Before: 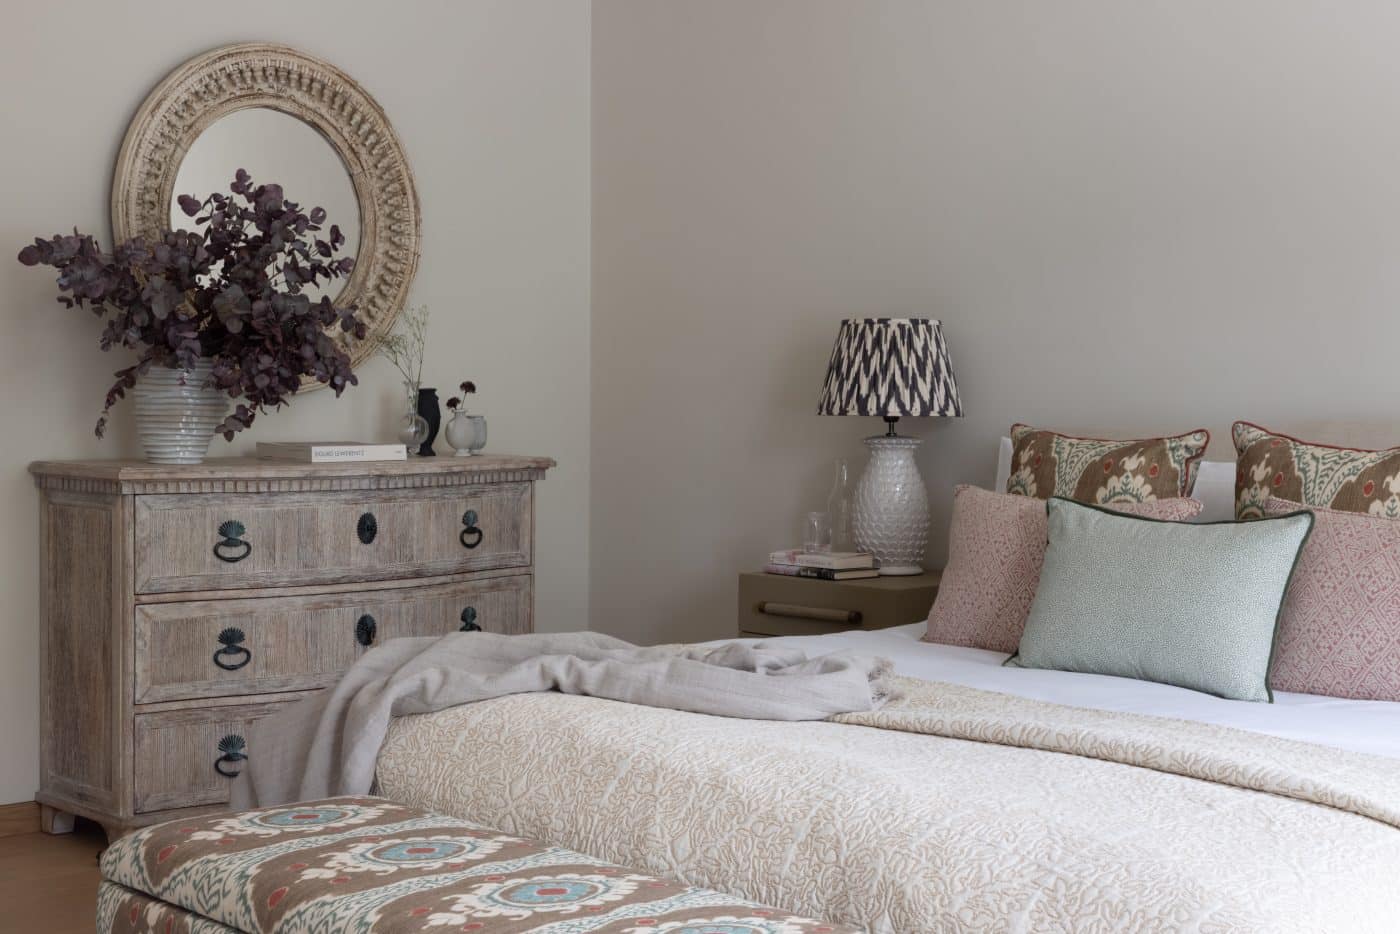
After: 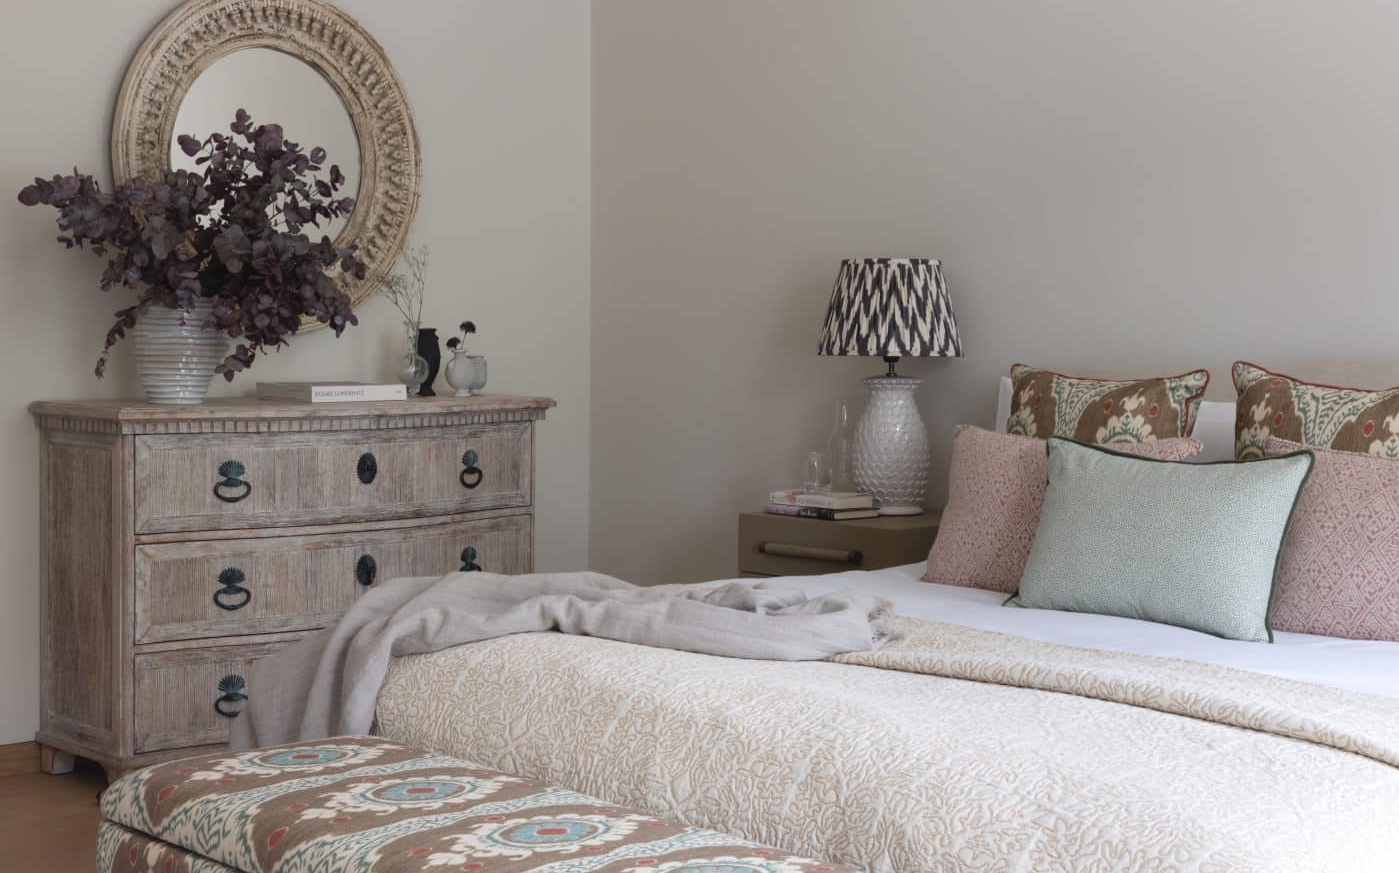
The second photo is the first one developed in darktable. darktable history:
crop and rotate: top 6.448%
exposure: black level correction -0.004, exposure 0.05 EV, compensate highlight preservation false
